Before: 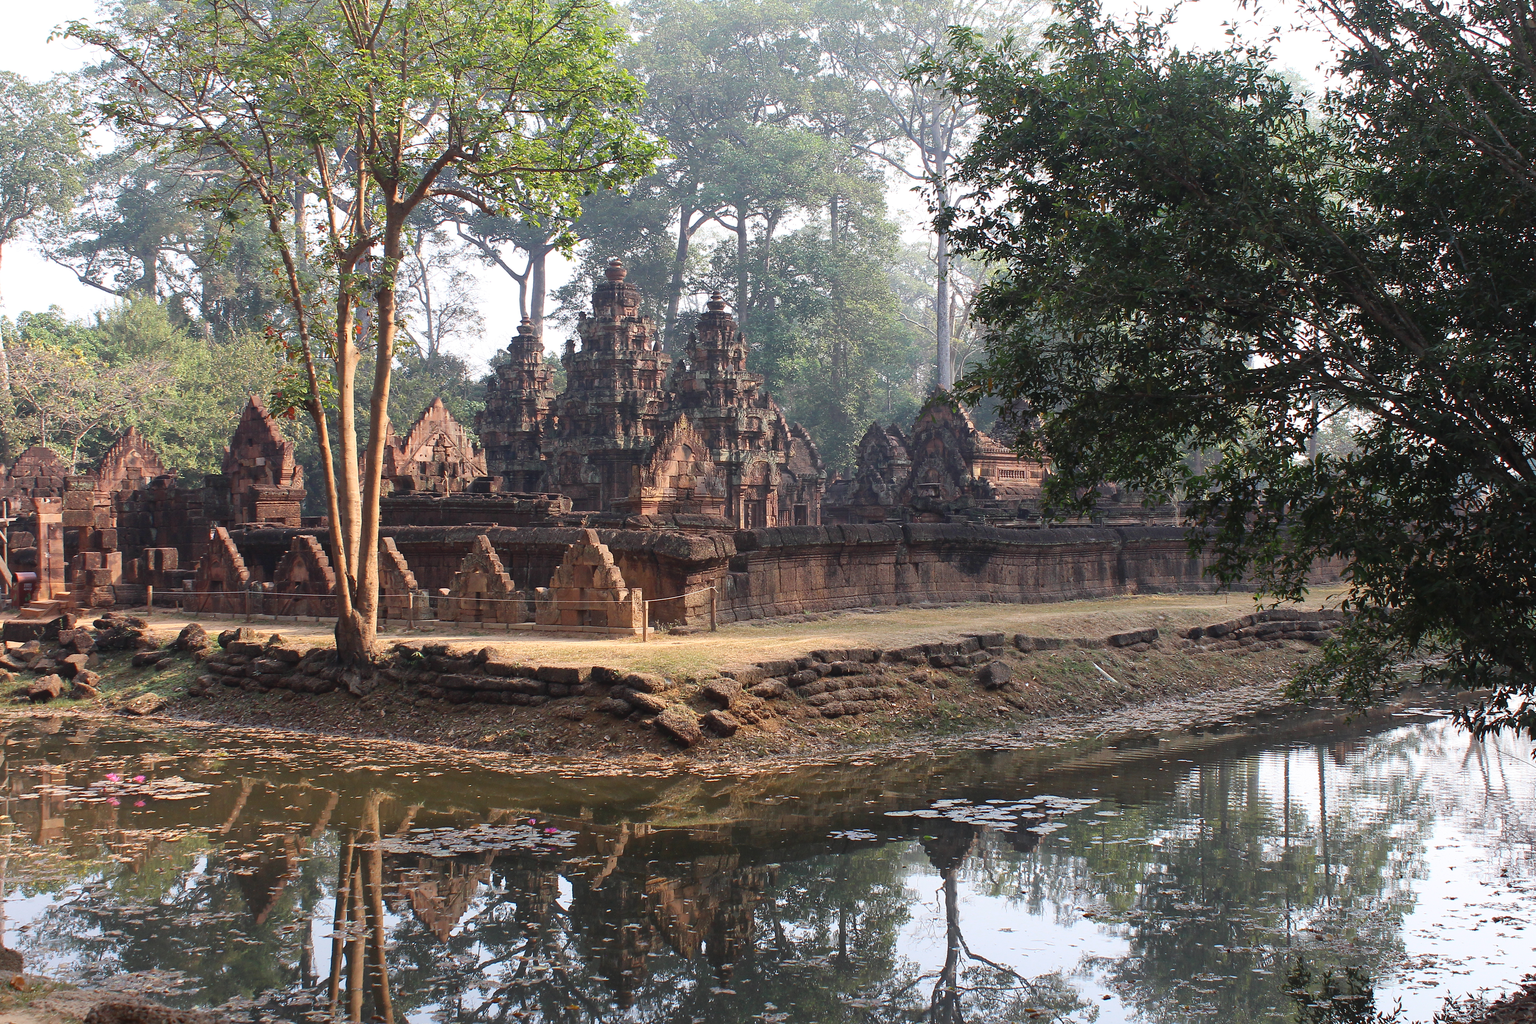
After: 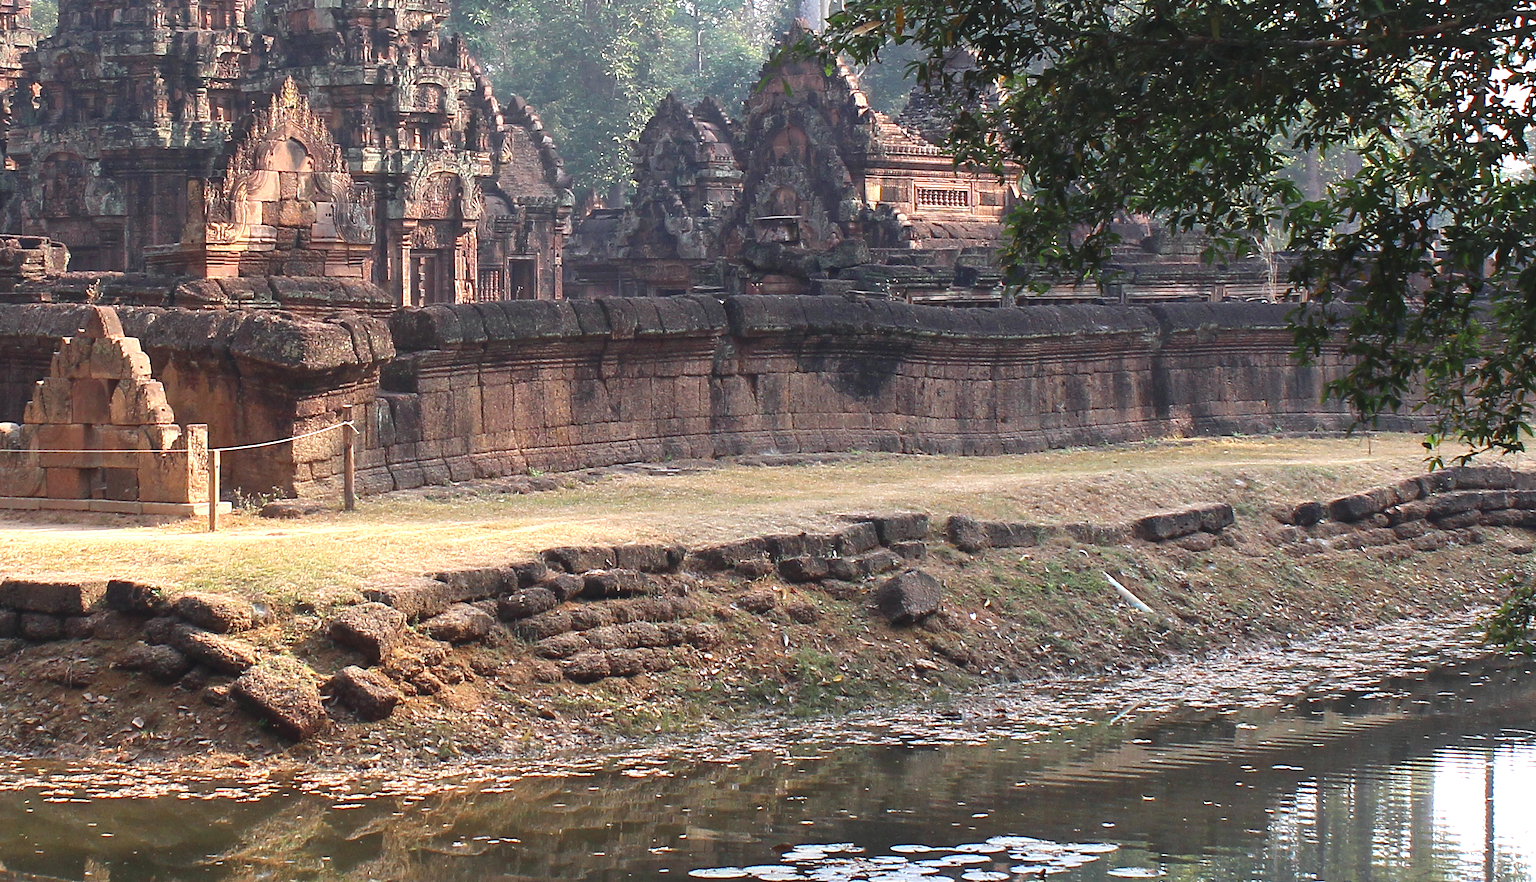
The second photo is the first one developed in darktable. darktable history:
white balance: red 0.988, blue 1.017
crop: left 35.03%, top 36.625%, right 14.663%, bottom 20.057%
exposure: exposure 0.657 EV, compensate highlight preservation false
